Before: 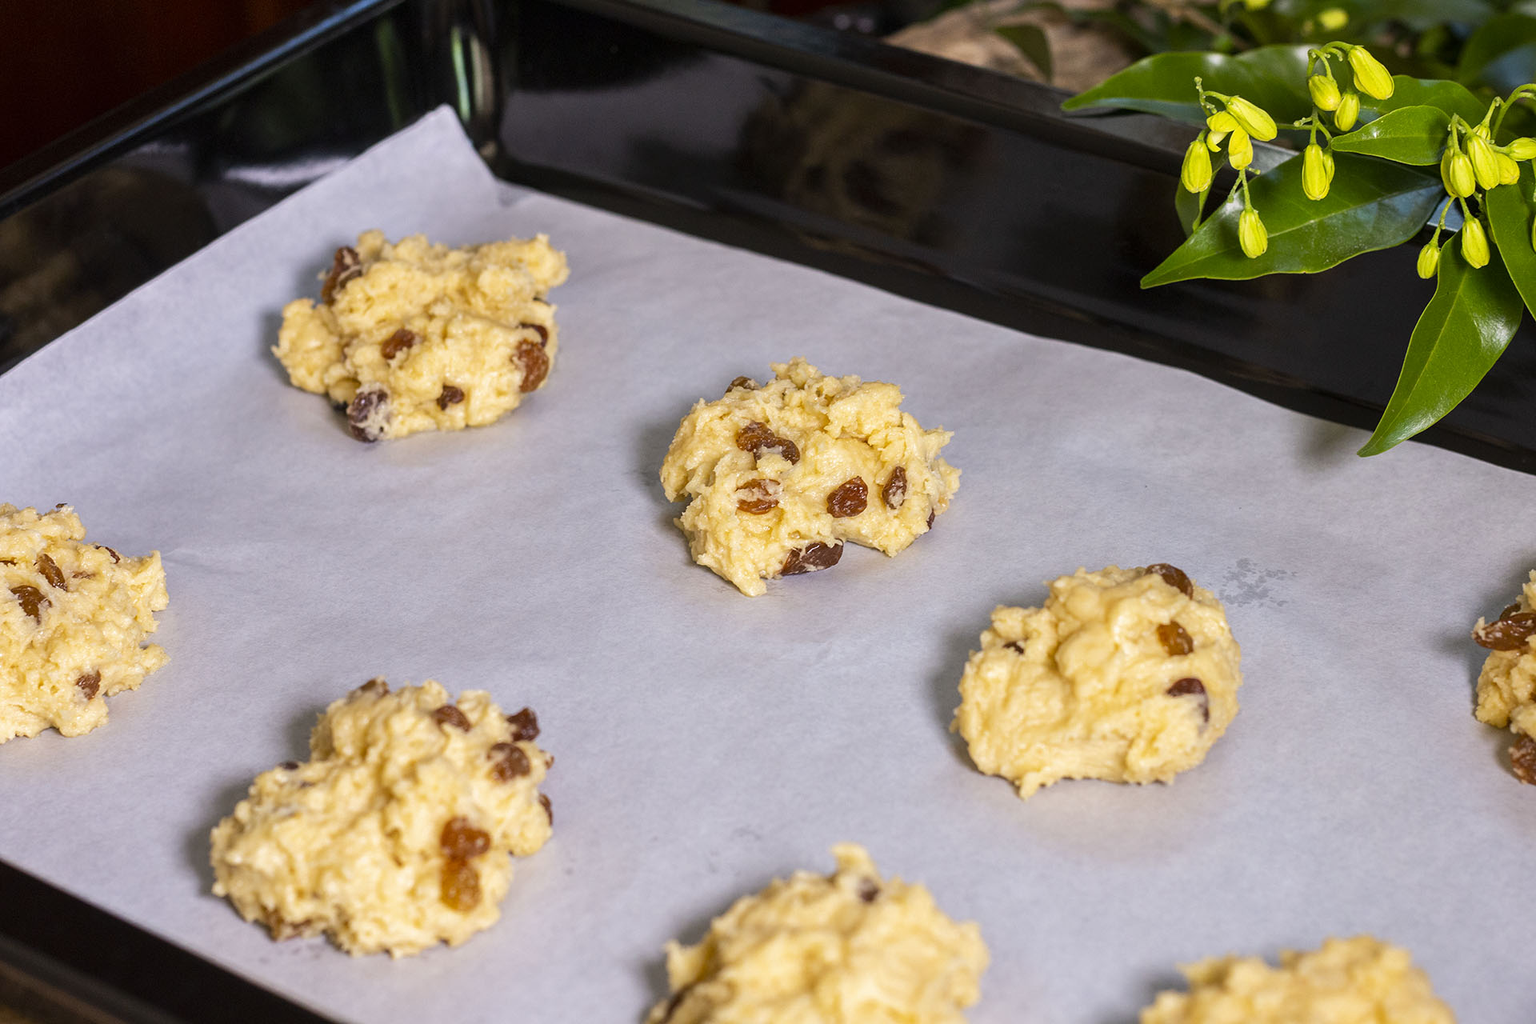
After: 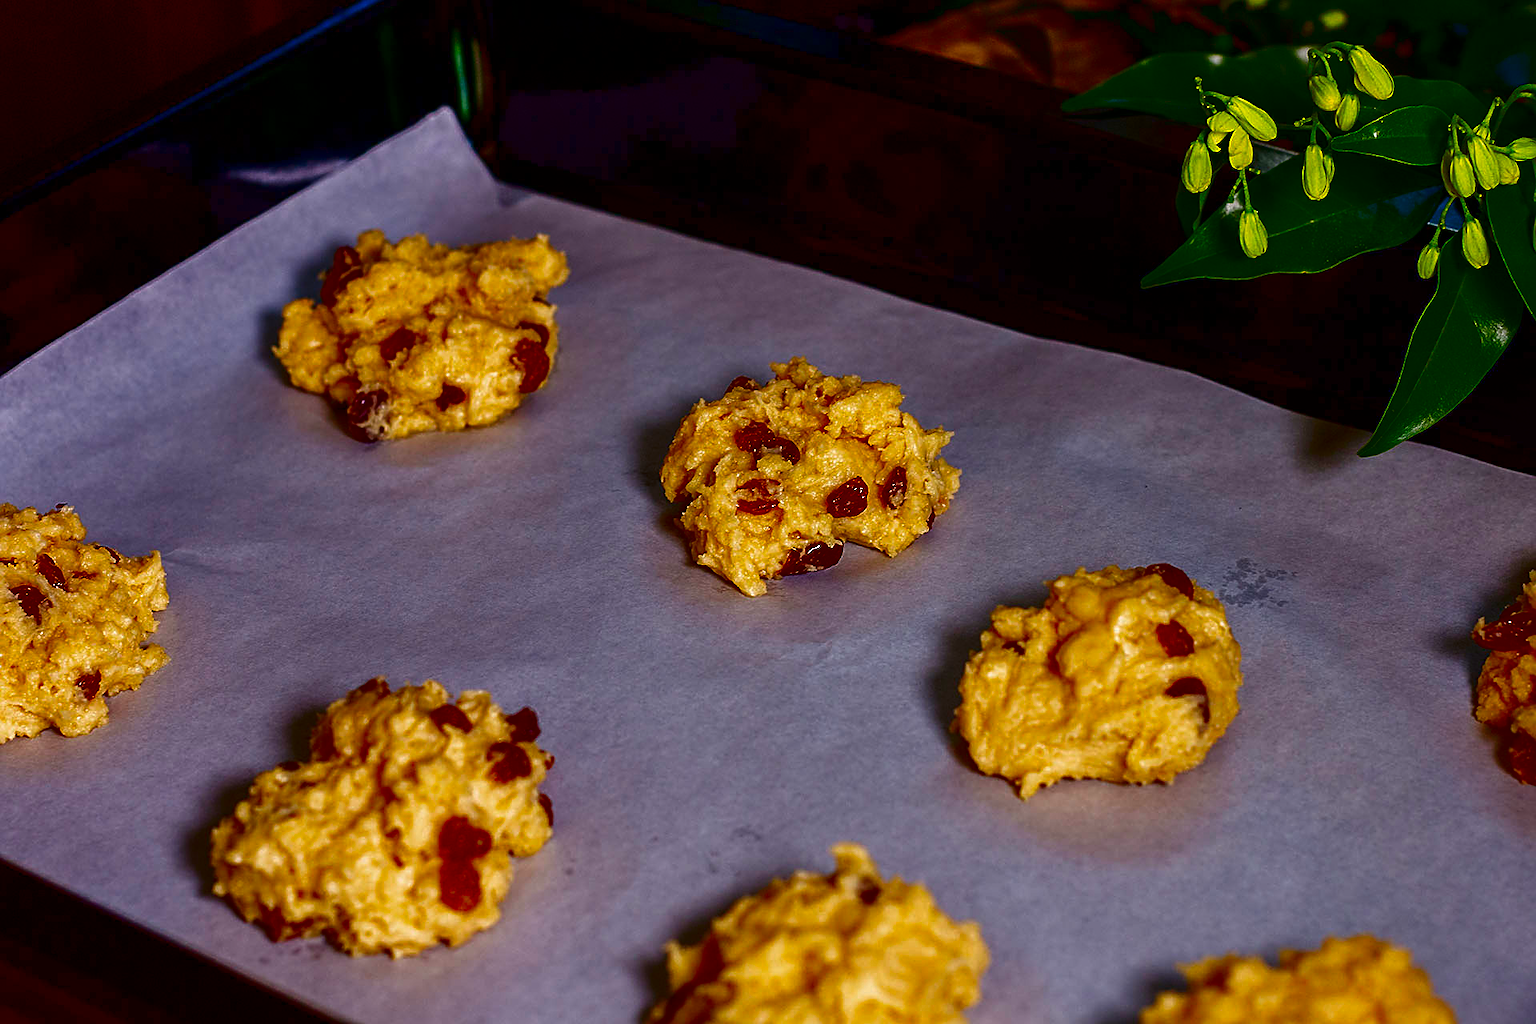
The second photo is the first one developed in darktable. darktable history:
sharpen: on, module defaults
contrast brightness saturation: brightness -0.993, saturation 0.995
